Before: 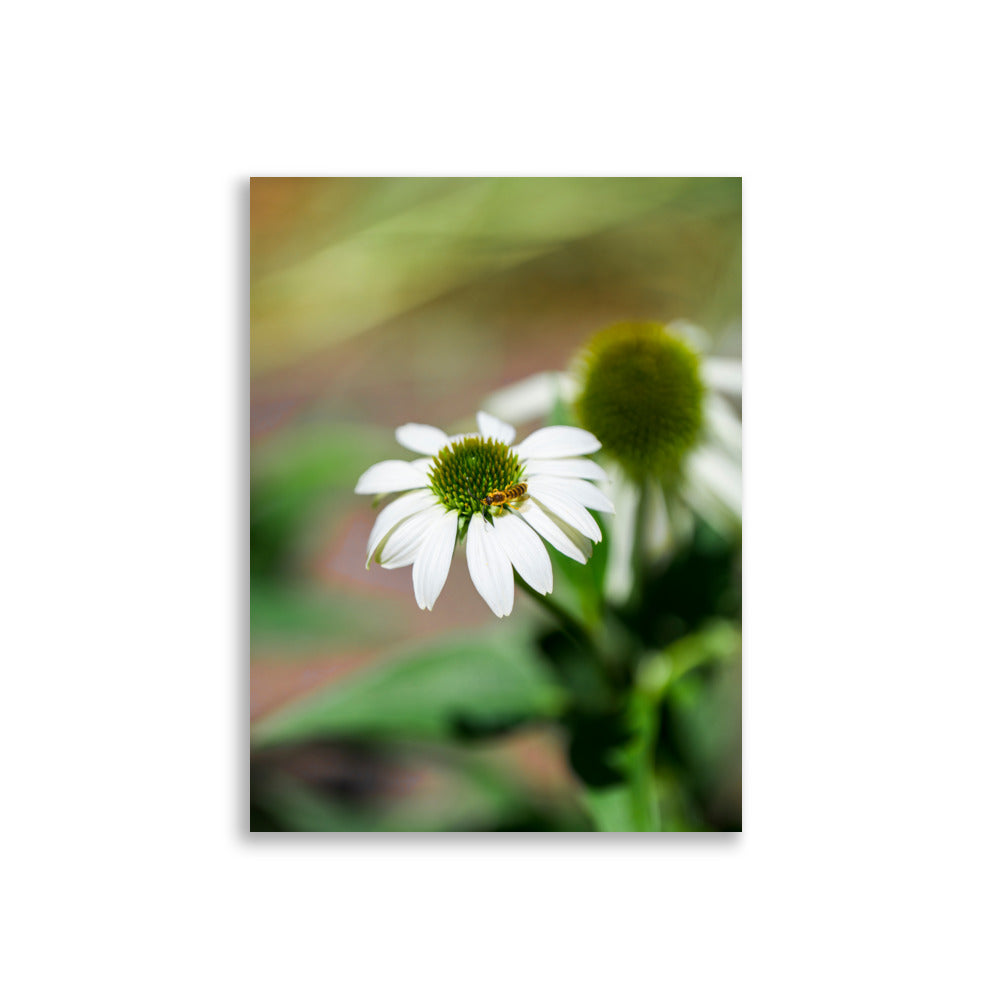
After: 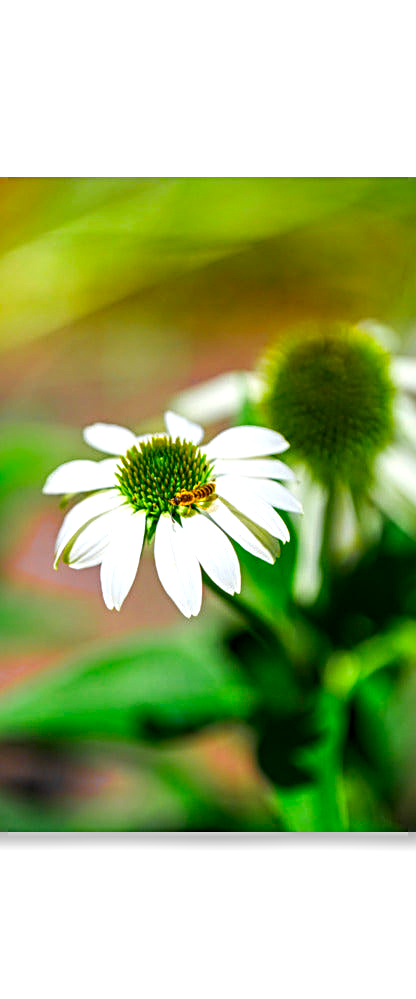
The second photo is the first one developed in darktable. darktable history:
local contrast: detail 130%
sharpen: radius 3.119
color correction: saturation 1.8
crop: left 31.229%, right 27.105%
exposure: exposure 0.207 EV, compensate highlight preservation false
